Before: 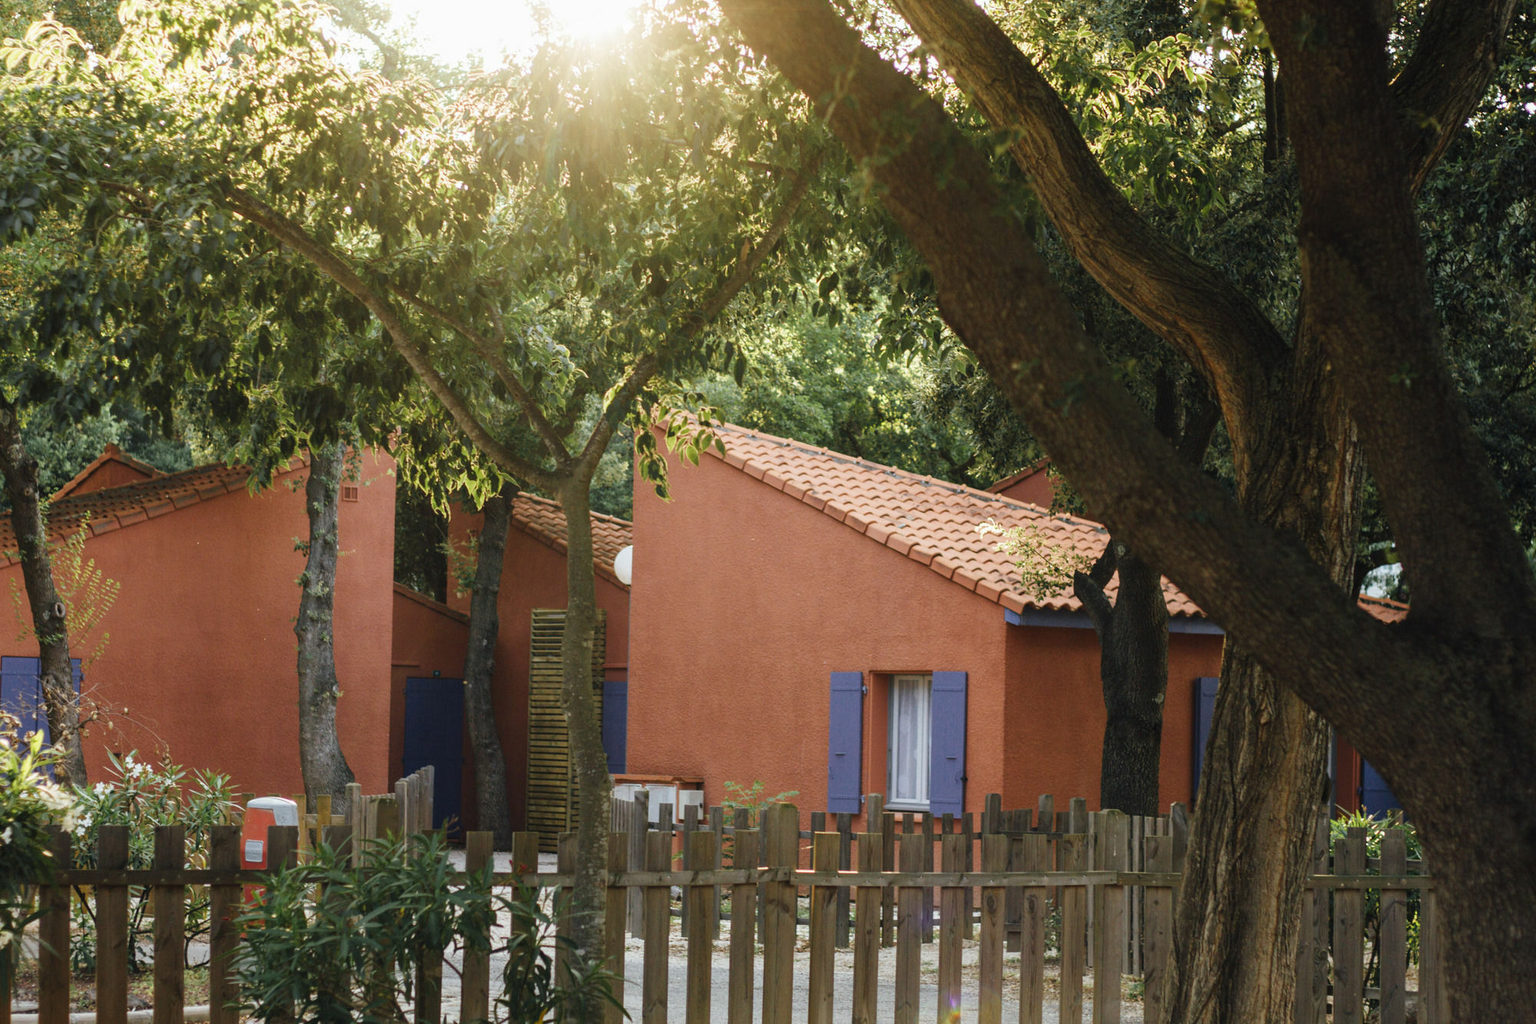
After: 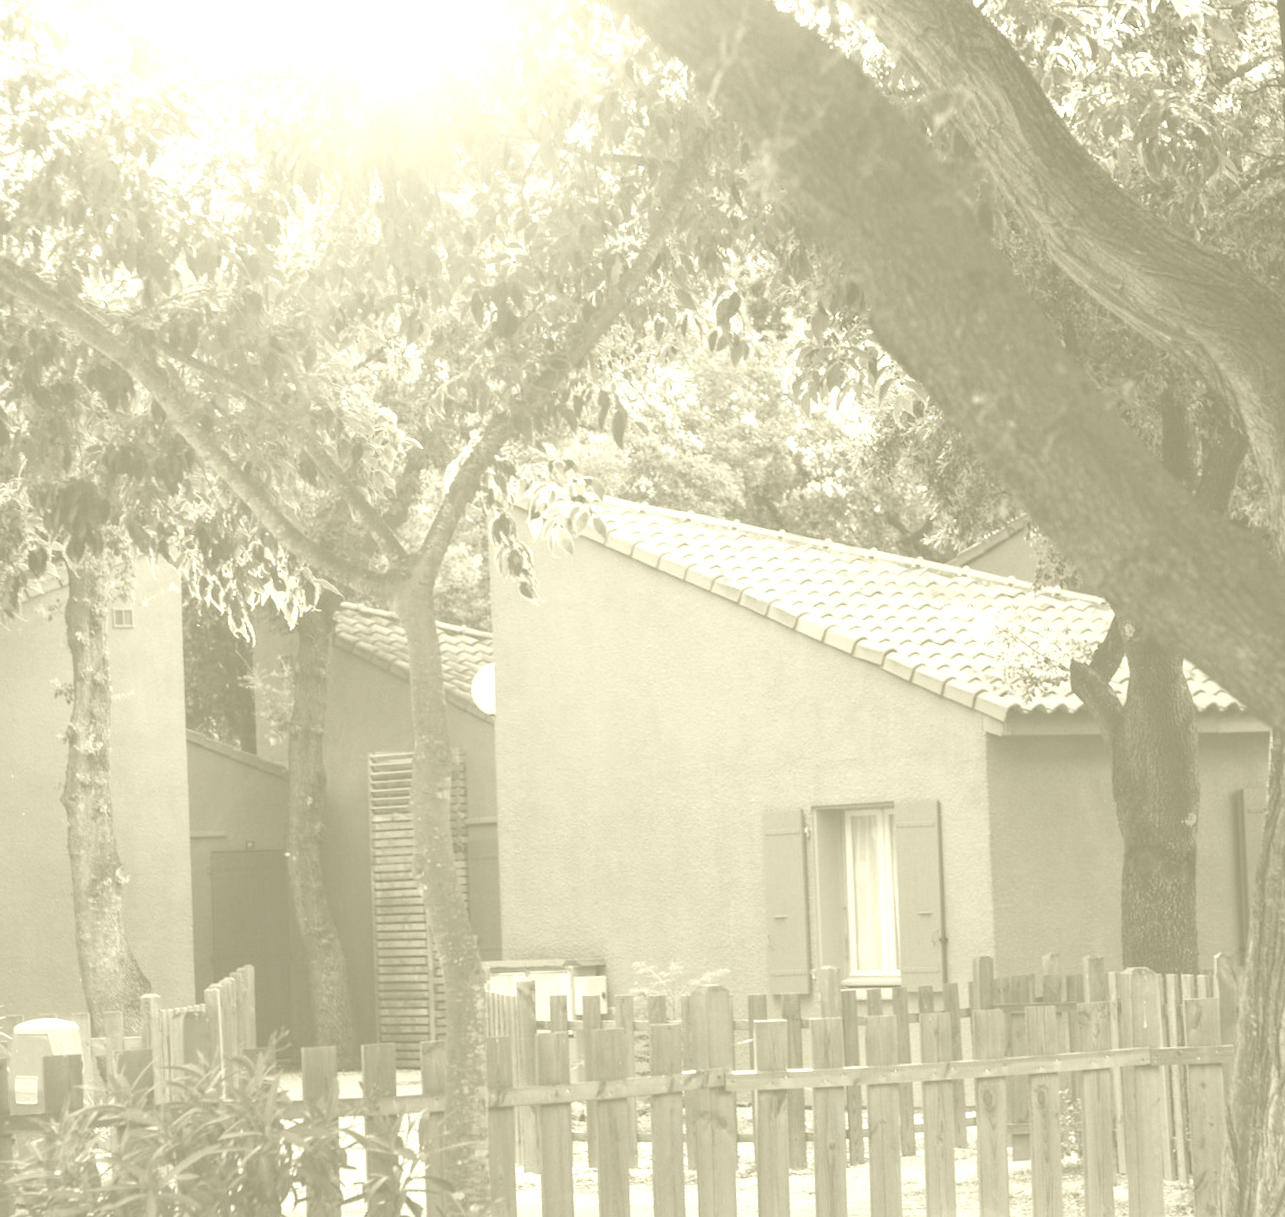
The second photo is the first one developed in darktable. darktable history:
rotate and perspective: rotation -3.52°, crop left 0.036, crop right 0.964, crop top 0.081, crop bottom 0.919
exposure: black level correction 0, exposure 1.1 EV, compensate exposure bias true, compensate highlight preservation false
crop: left 15.419%, right 17.914%
colorize: hue 43.2°, saturation 40%, version 1
